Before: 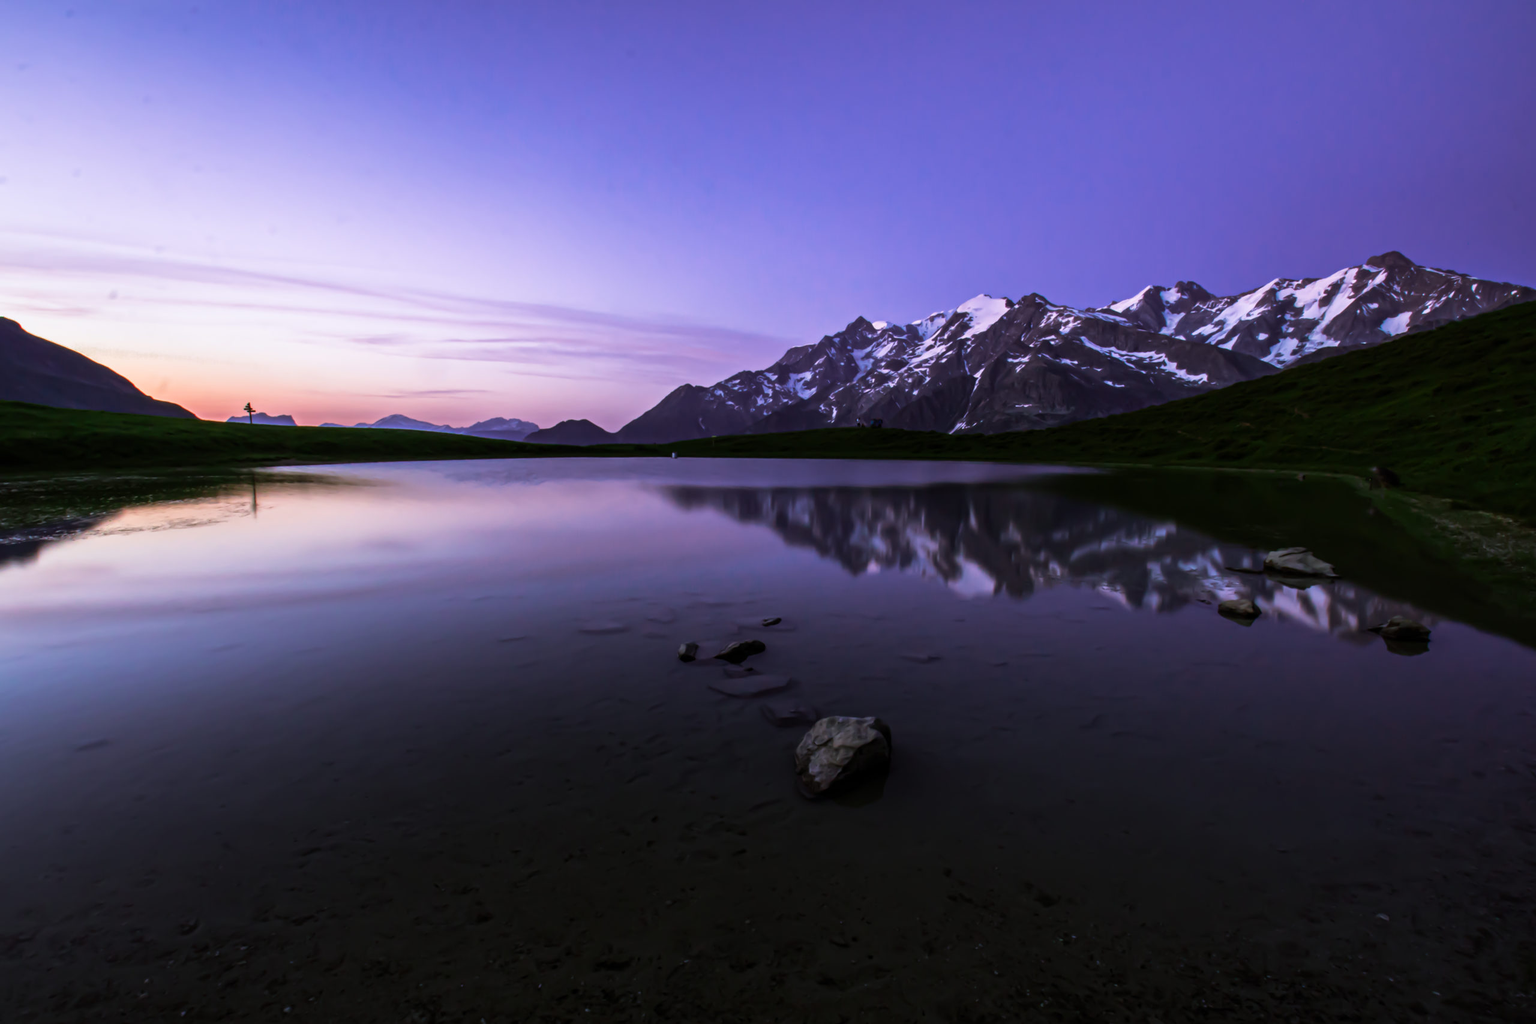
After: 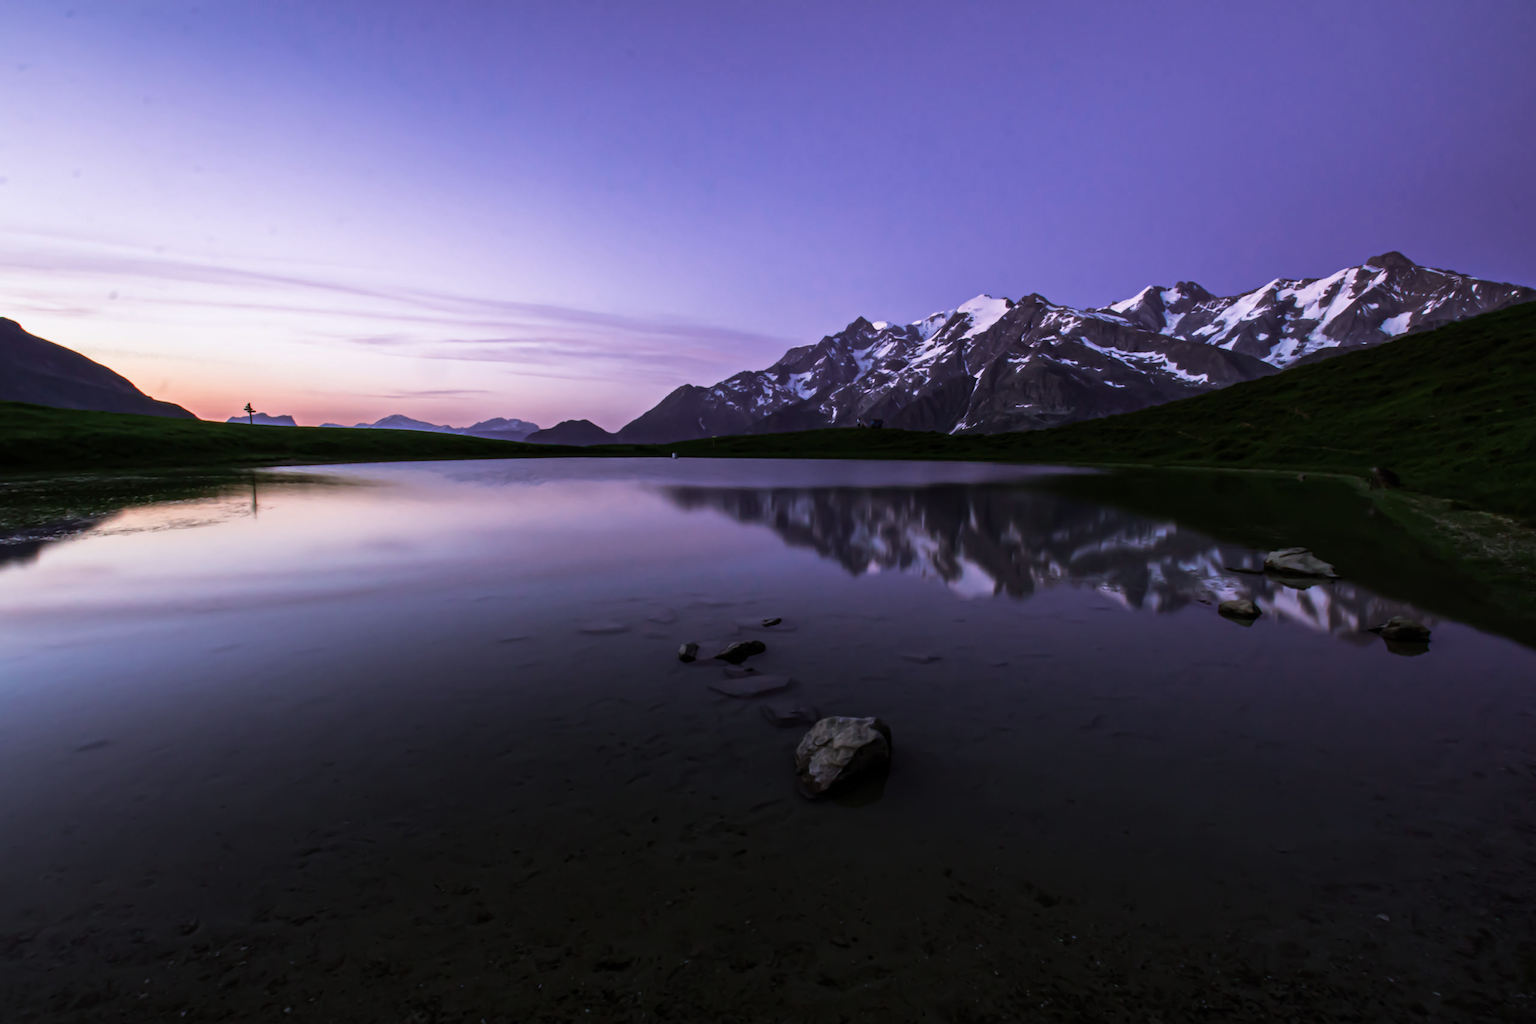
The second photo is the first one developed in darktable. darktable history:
contrast brightness saturation: saturation -0.159
